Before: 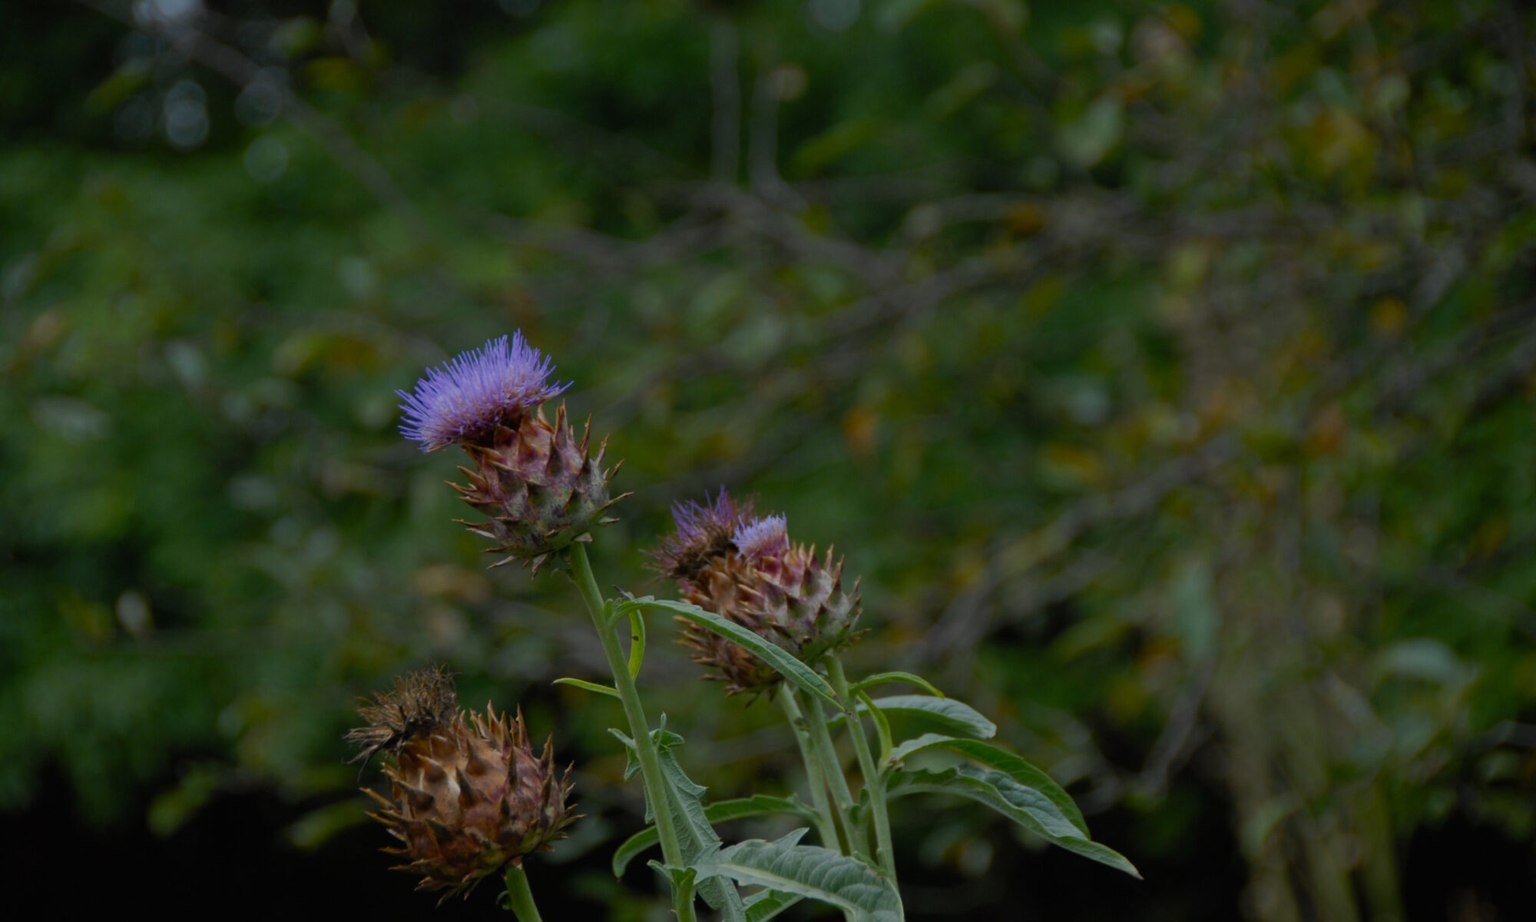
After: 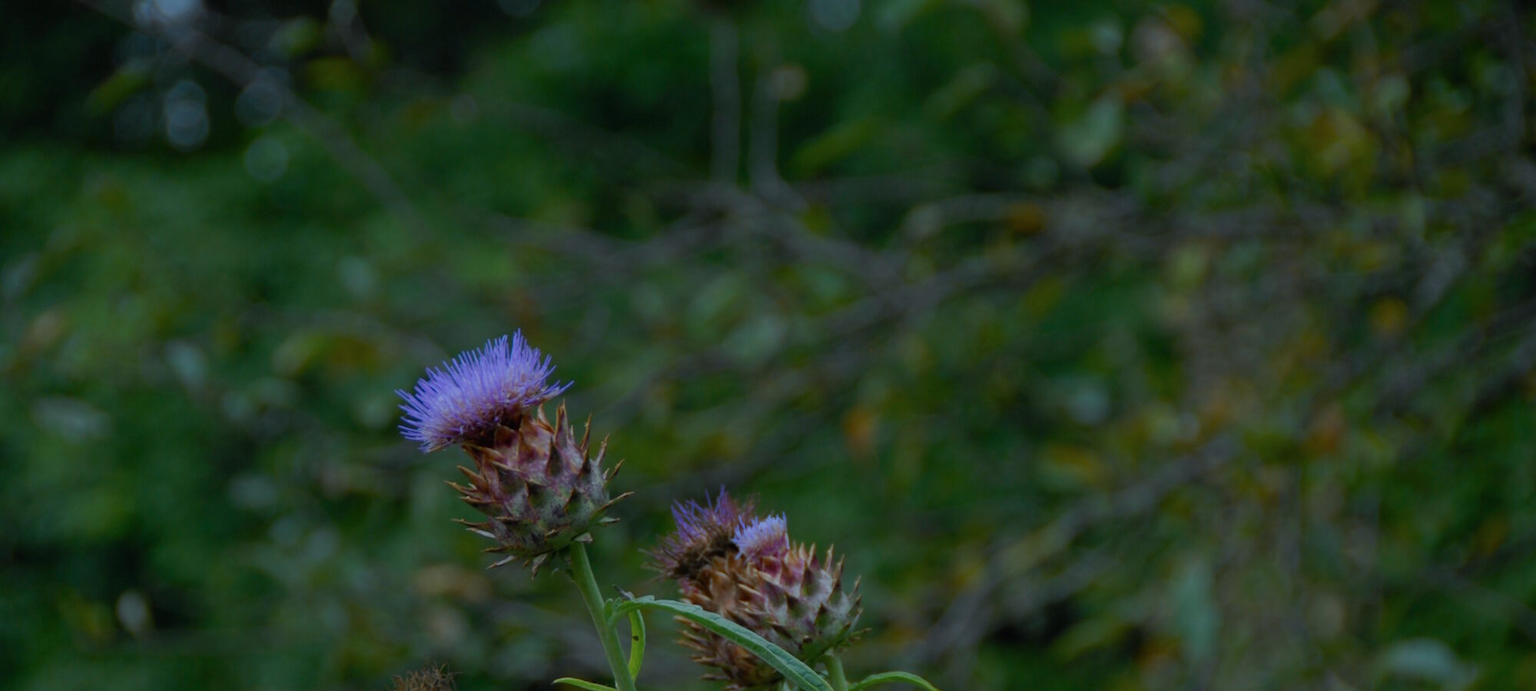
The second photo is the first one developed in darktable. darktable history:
crop: bottom 24.967%
color calibration: illuminant F (fluorescent), F source F9 (Cool White Deluxe 4150 K) – high CRI, x 0.374, y 0.373, temperature 4158.34 K
